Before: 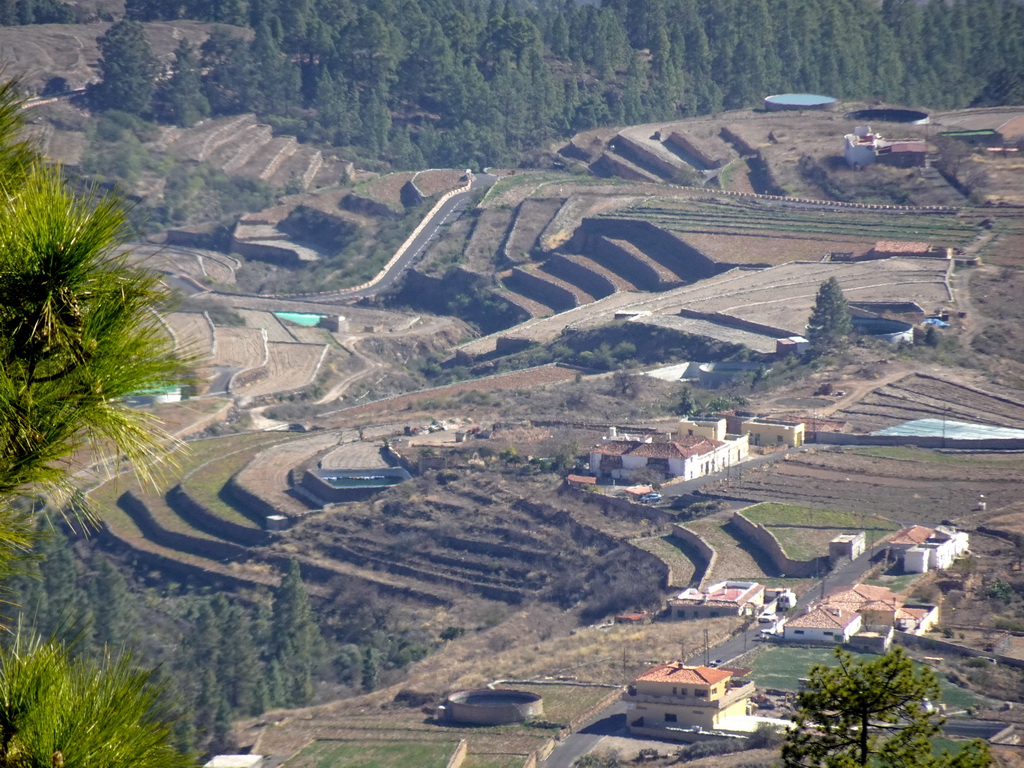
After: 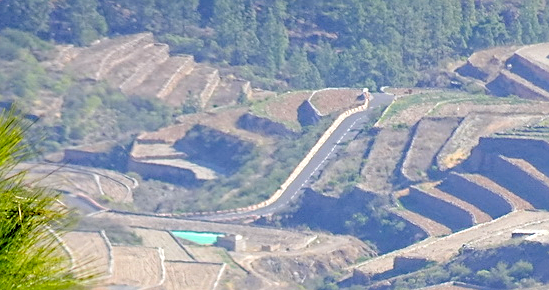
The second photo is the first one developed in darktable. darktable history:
sharpen: on, module defaults
levels: levels [0.072, 0.414, 0.976]
crop: left 10.121%, top 10.631%, right 36.218%, bottom 51.526%
